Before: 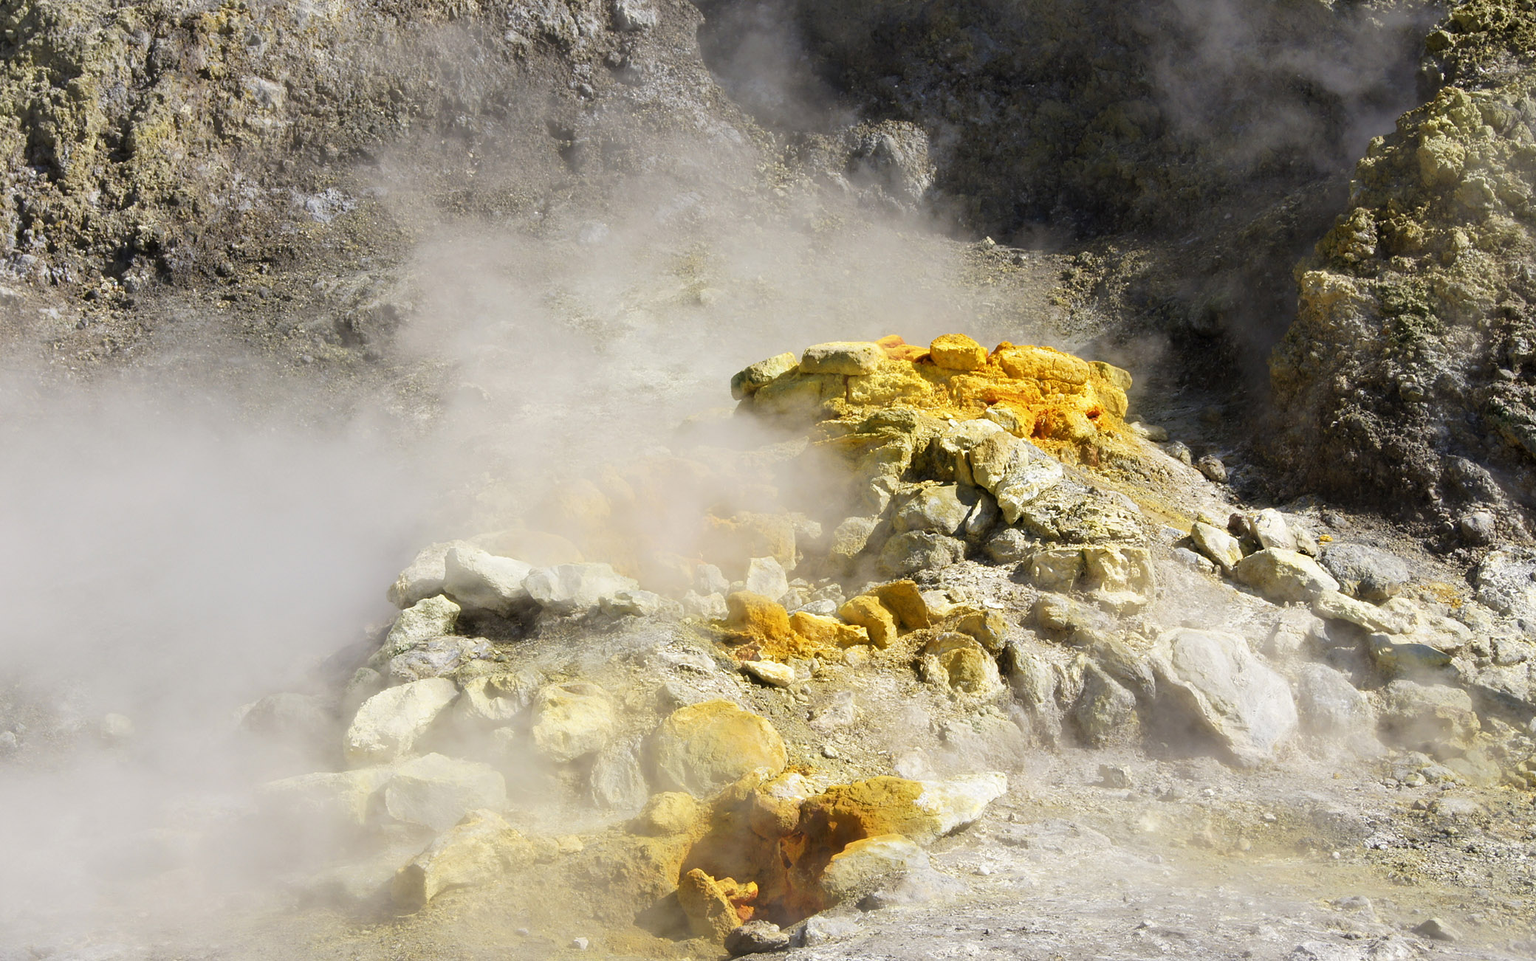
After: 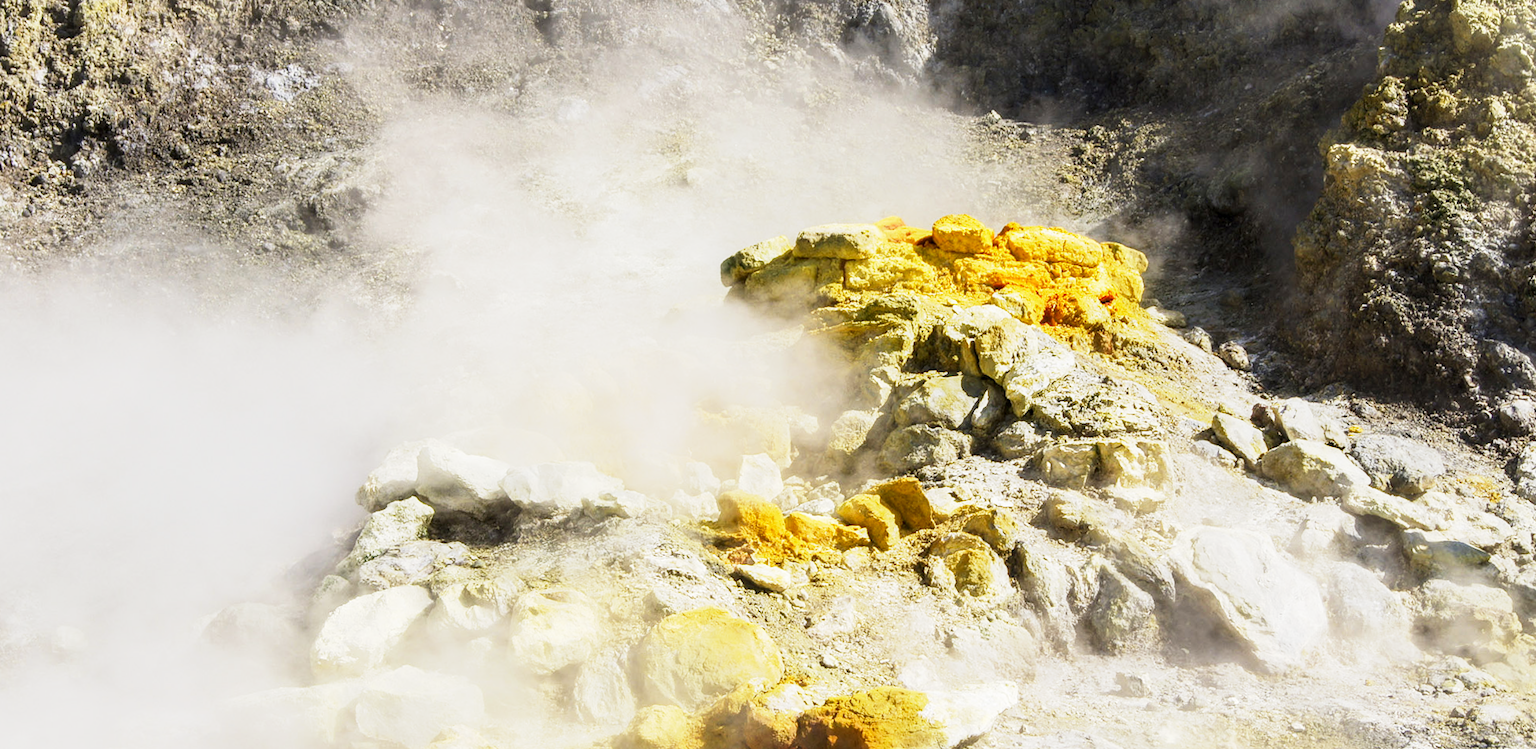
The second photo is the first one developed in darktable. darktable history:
rotate and perspective: rotation -0.45°, automatic cropping original format, crop left 0.008, crop right 0.992, crop top 0.012, crop bottom 0.988
base curve: curves: ch0 [(0, 0) (0.088, 0.125) (0.176, 0.251) (0.354, 0.501) (0.613, 0.749) (1, 0.877)], preserve colors none
color contrast: green-magenta contrast 1.1, blue-yellow contrast 1.1, unbound 0
local contrast: on, module defaults
tone equalizer: -8 EV -0.417 EV, -7 EV -0.389 EV, -6 EV -0.333 EV, -5 EV -0.222 EV, -3 EV 0.222 EV, -2 EV 0.333 EV, -1 EV 0.389 EV, +0 EV 0.417 EV, edges refinement/feathering 500, mask exposure compensation -1.57 EV, preserve details no
crop and rotate: left 2.991%, top 13.302%, right 1.981%, bottom 12.636%
